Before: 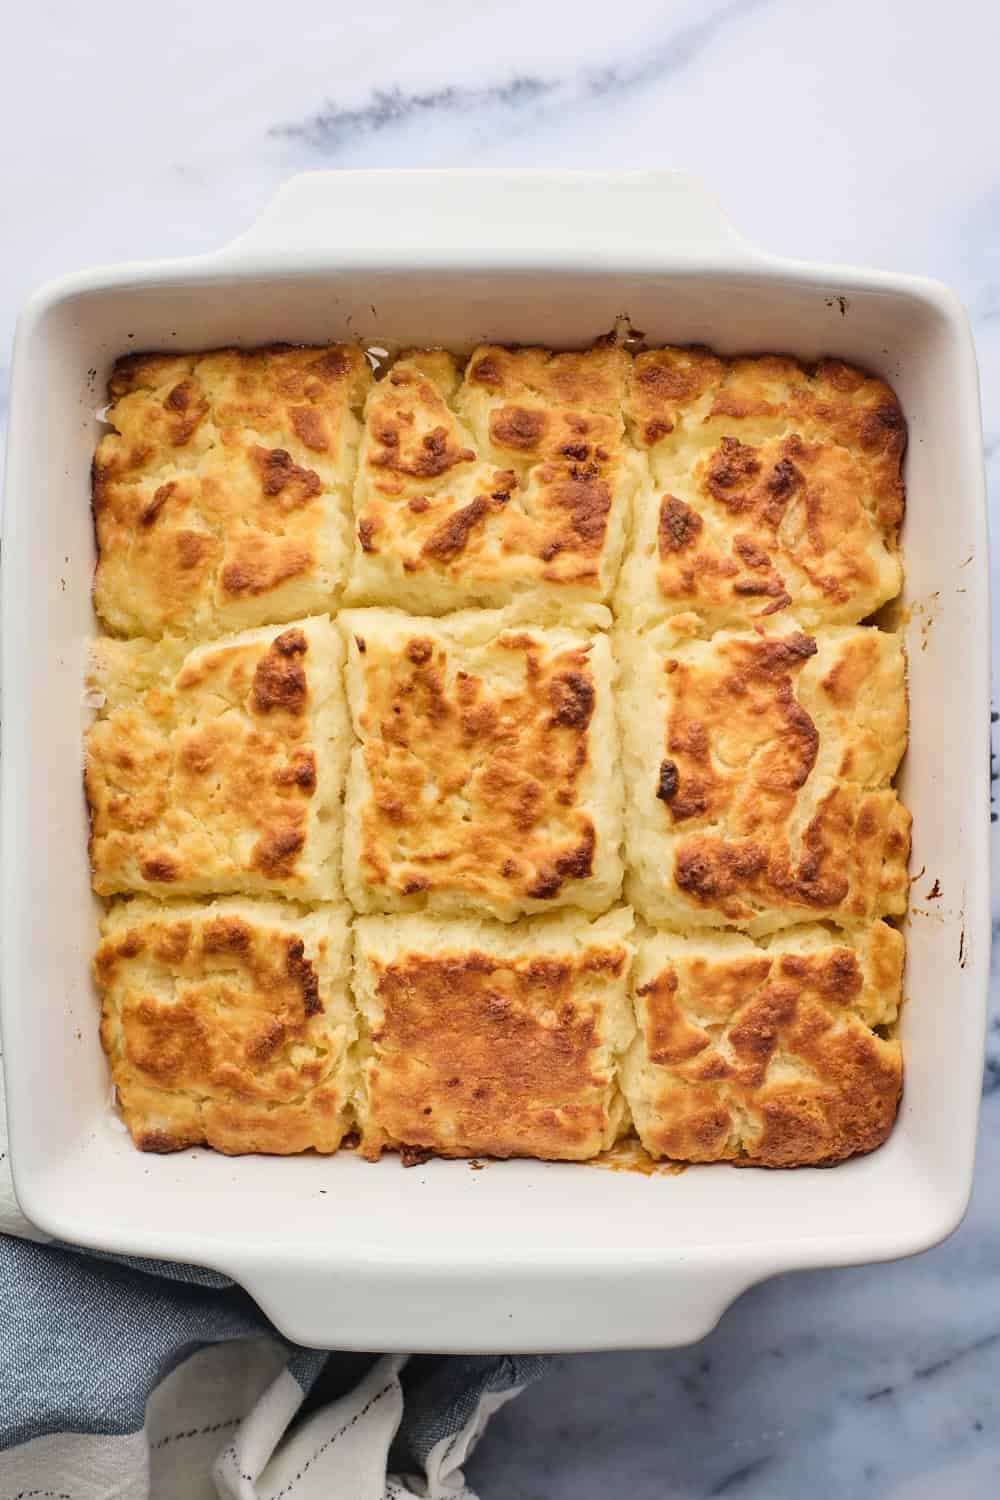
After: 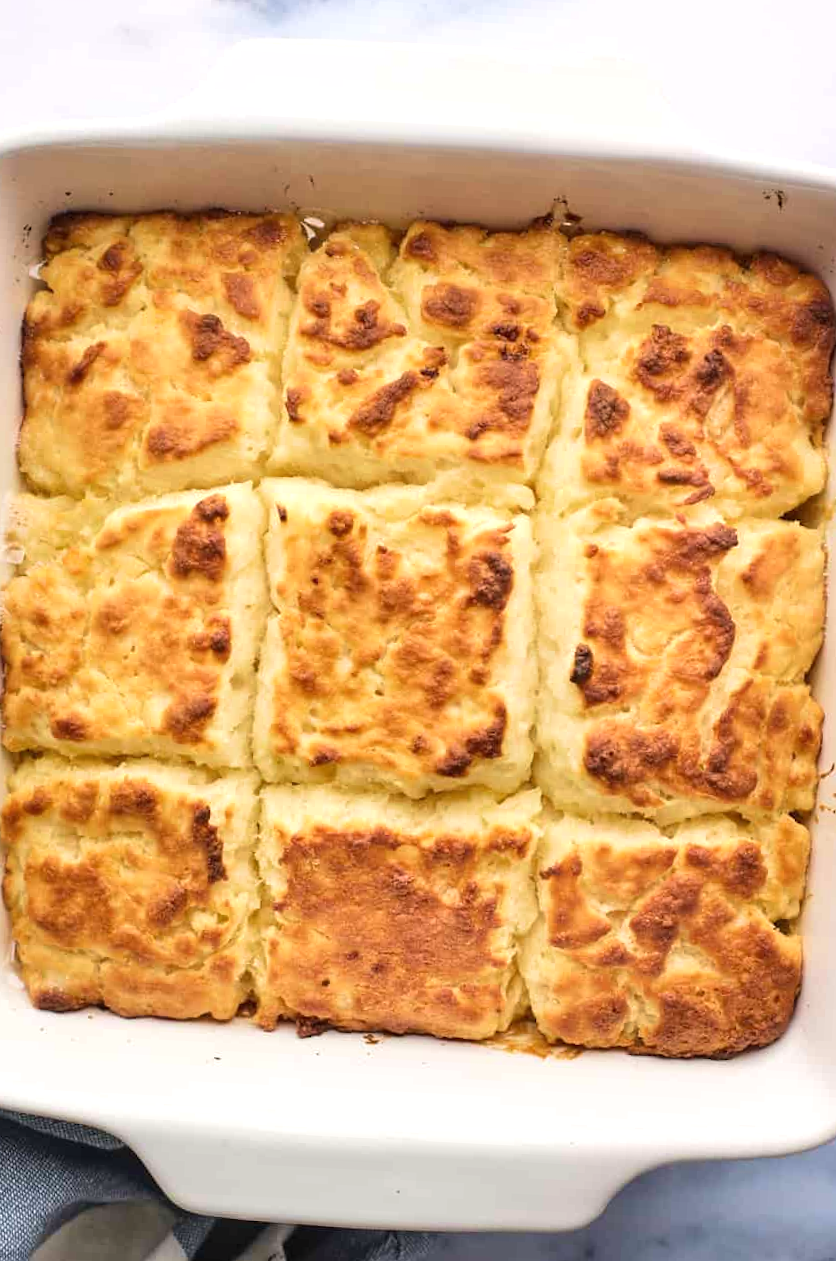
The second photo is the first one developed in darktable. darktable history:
crop and rotate: angle -2.88°, left 5.364%, top 5.23%, right 4.751%, bottom 4.423%
color calibration: illuminant custom, x 0.344, y 0.36, temperature 5064.26 K
exposure: exposure 0.291 EV, compensate highlight preservation false
velvia: on, module defaults
